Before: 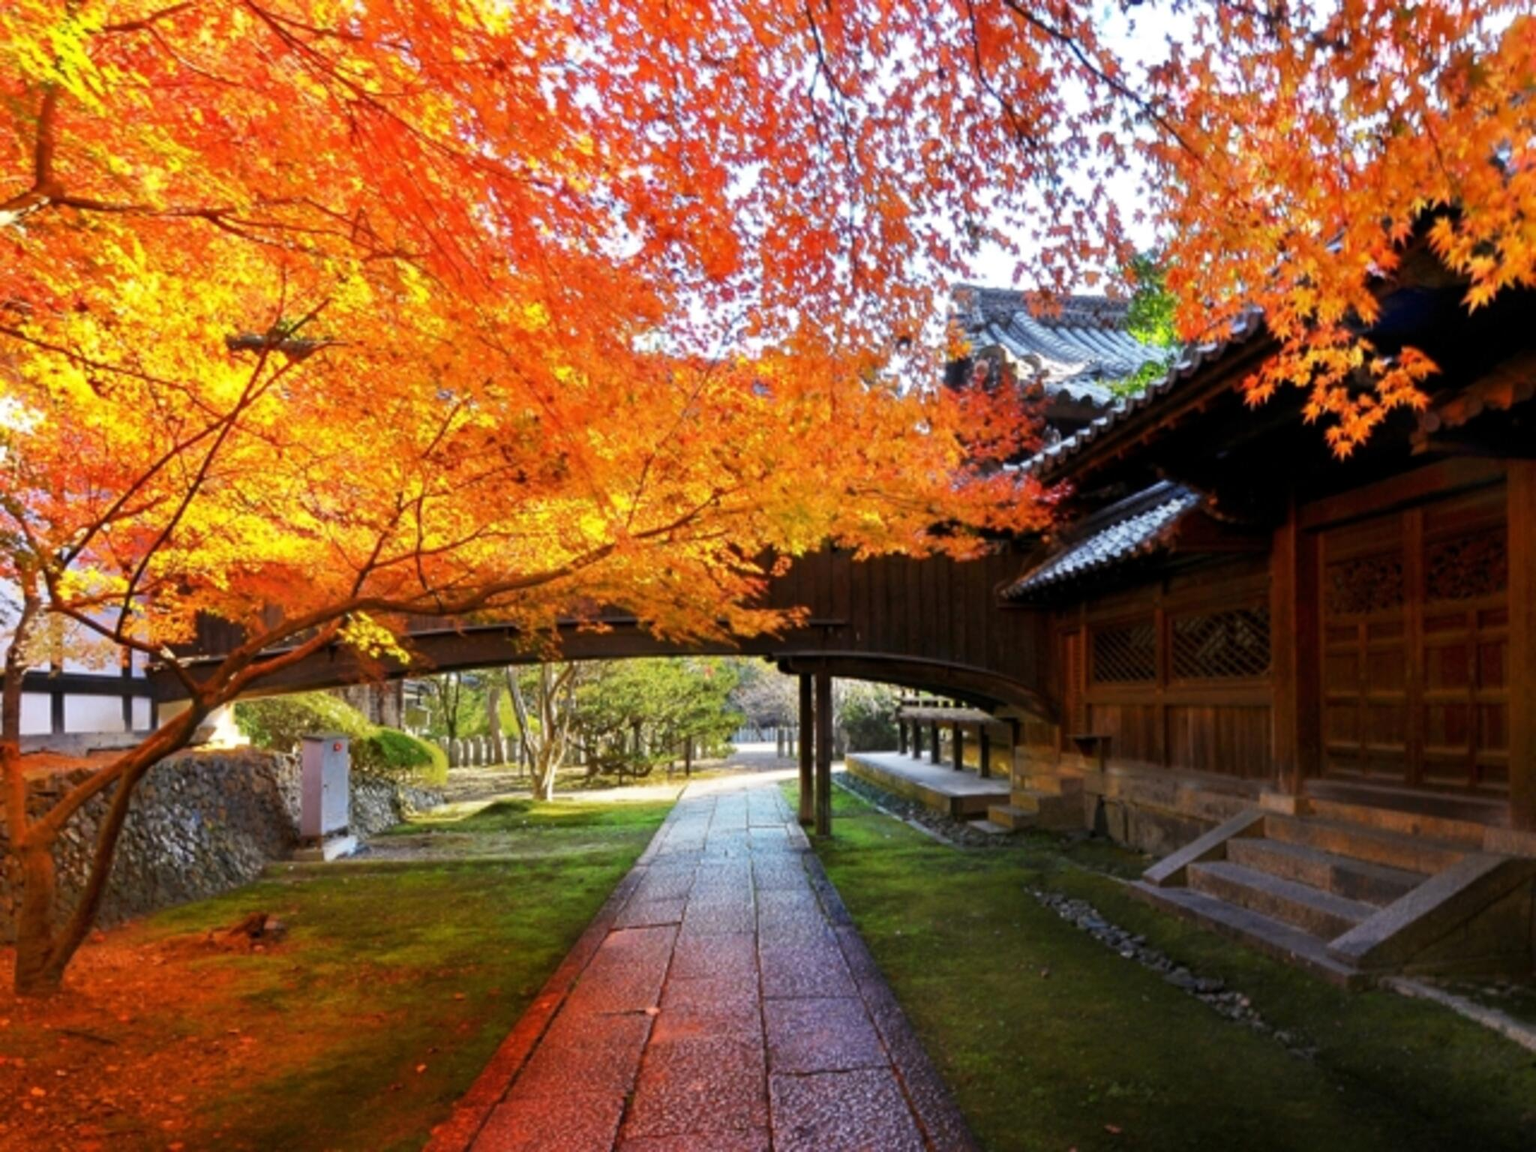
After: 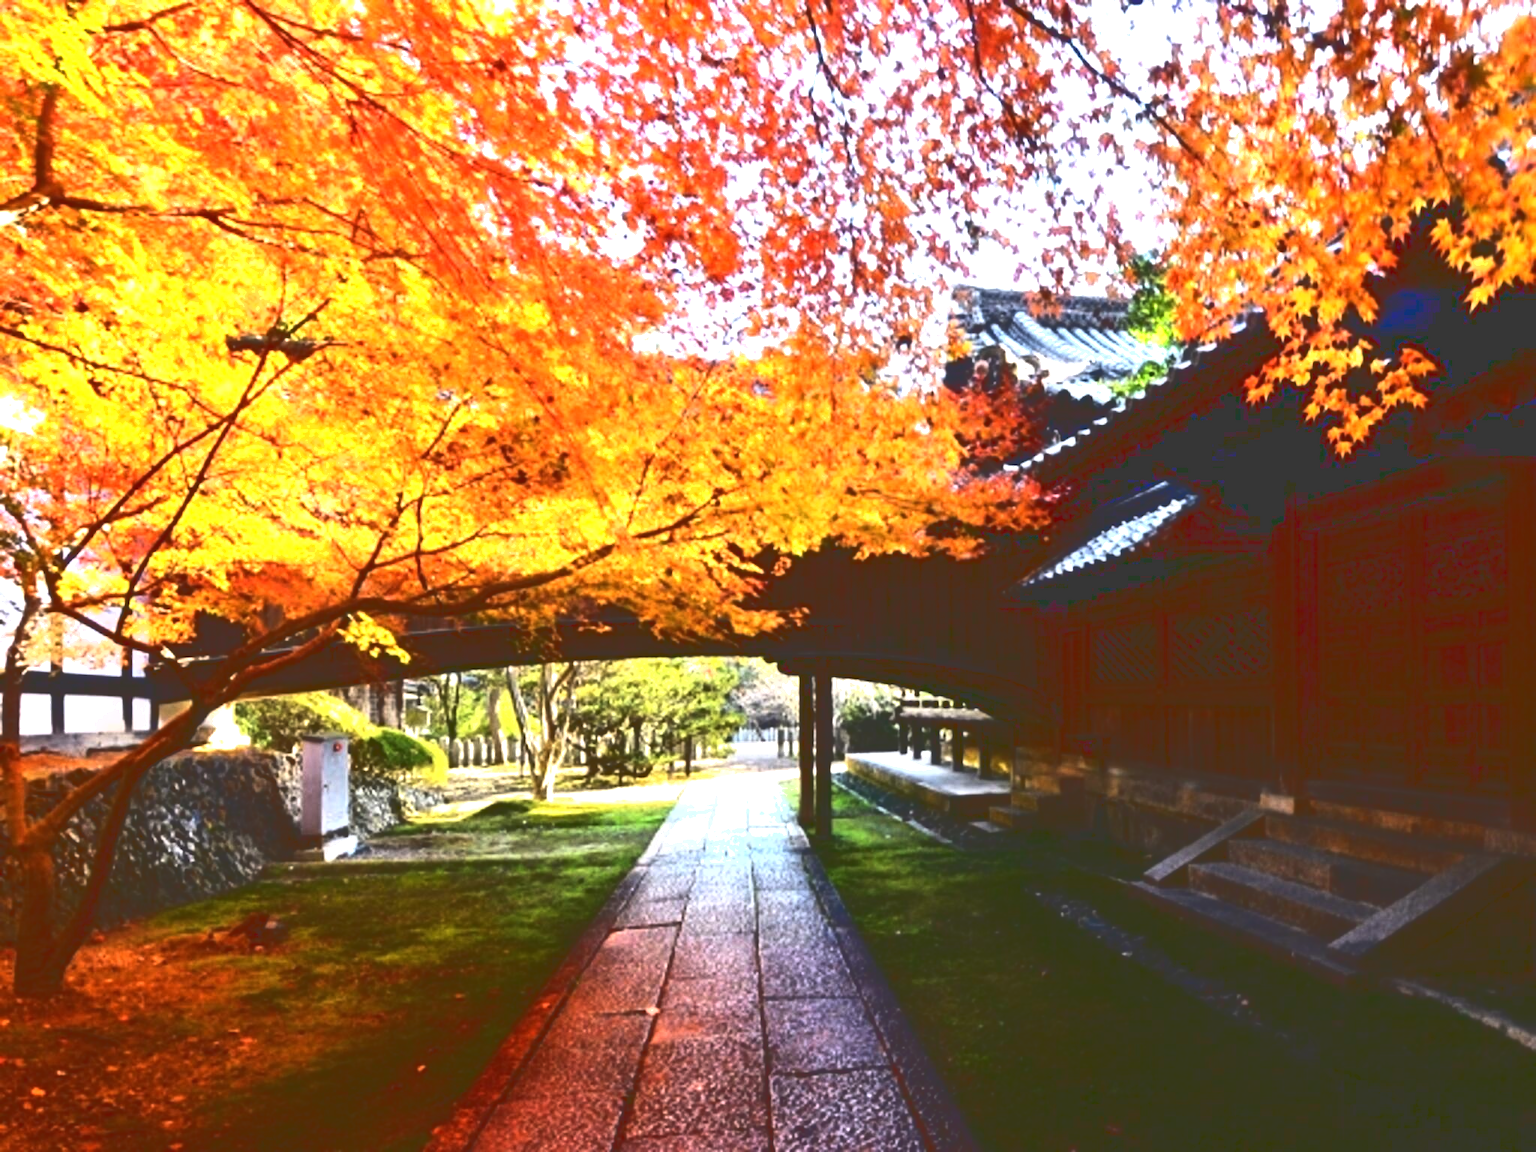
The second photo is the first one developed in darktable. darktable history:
exposure: black level correction 0, exposure 0.949 EV, compensate highlight preservation false
base curve: curves: ch0 [(0, 0.036) (0.083, 0.04) (0.804, 1)]
